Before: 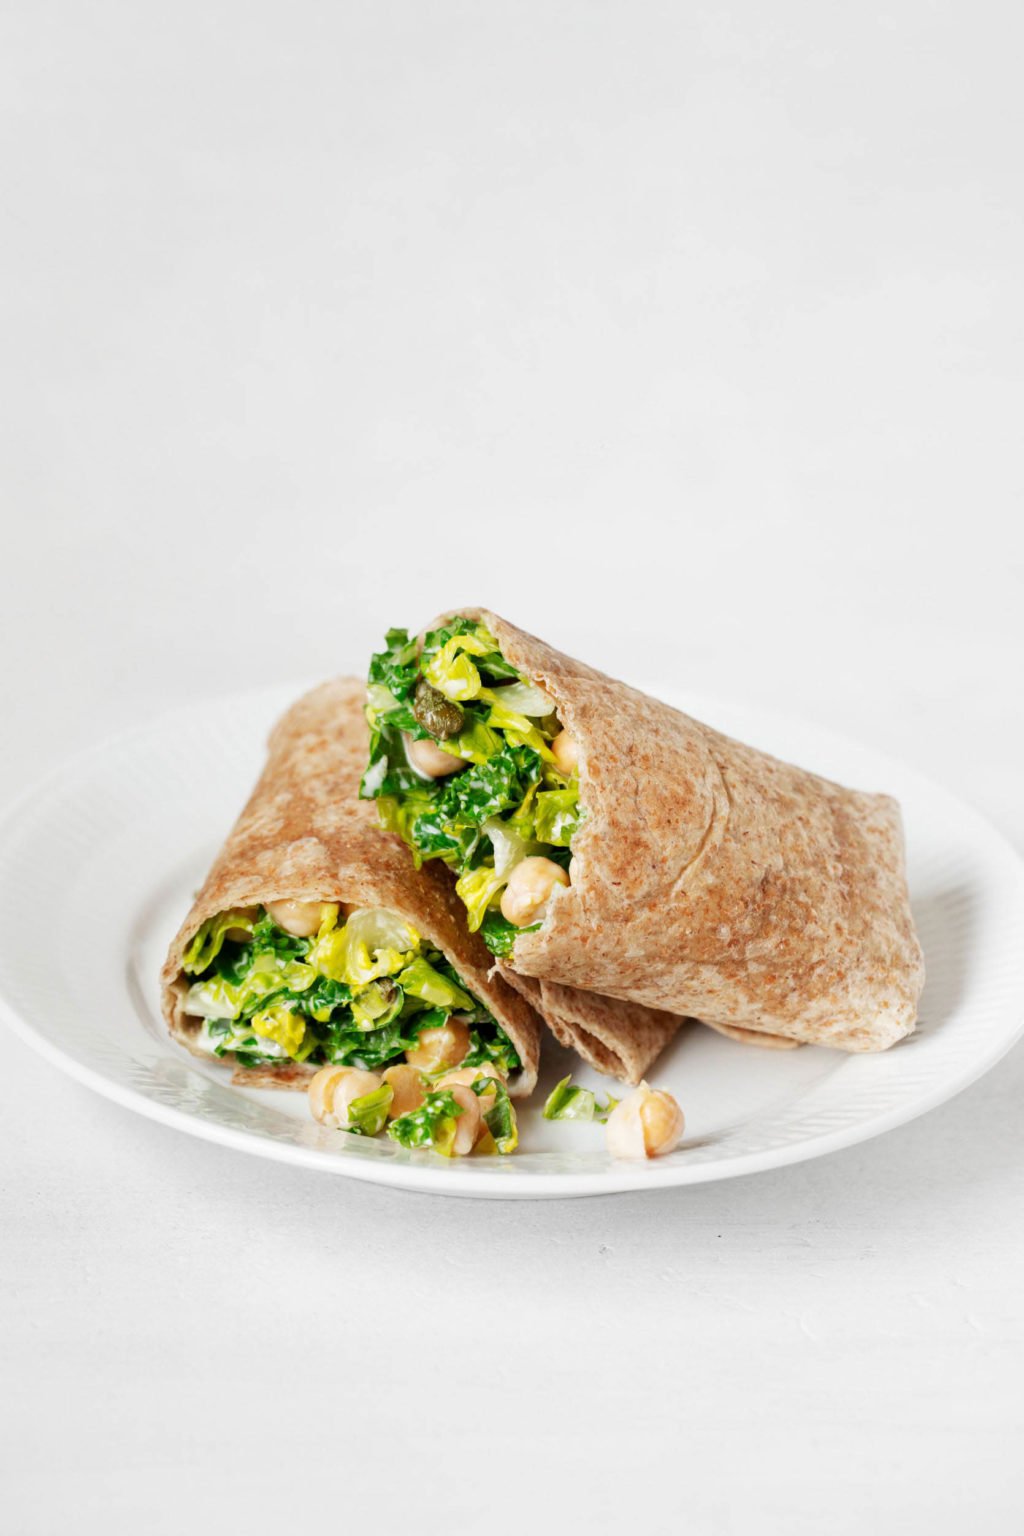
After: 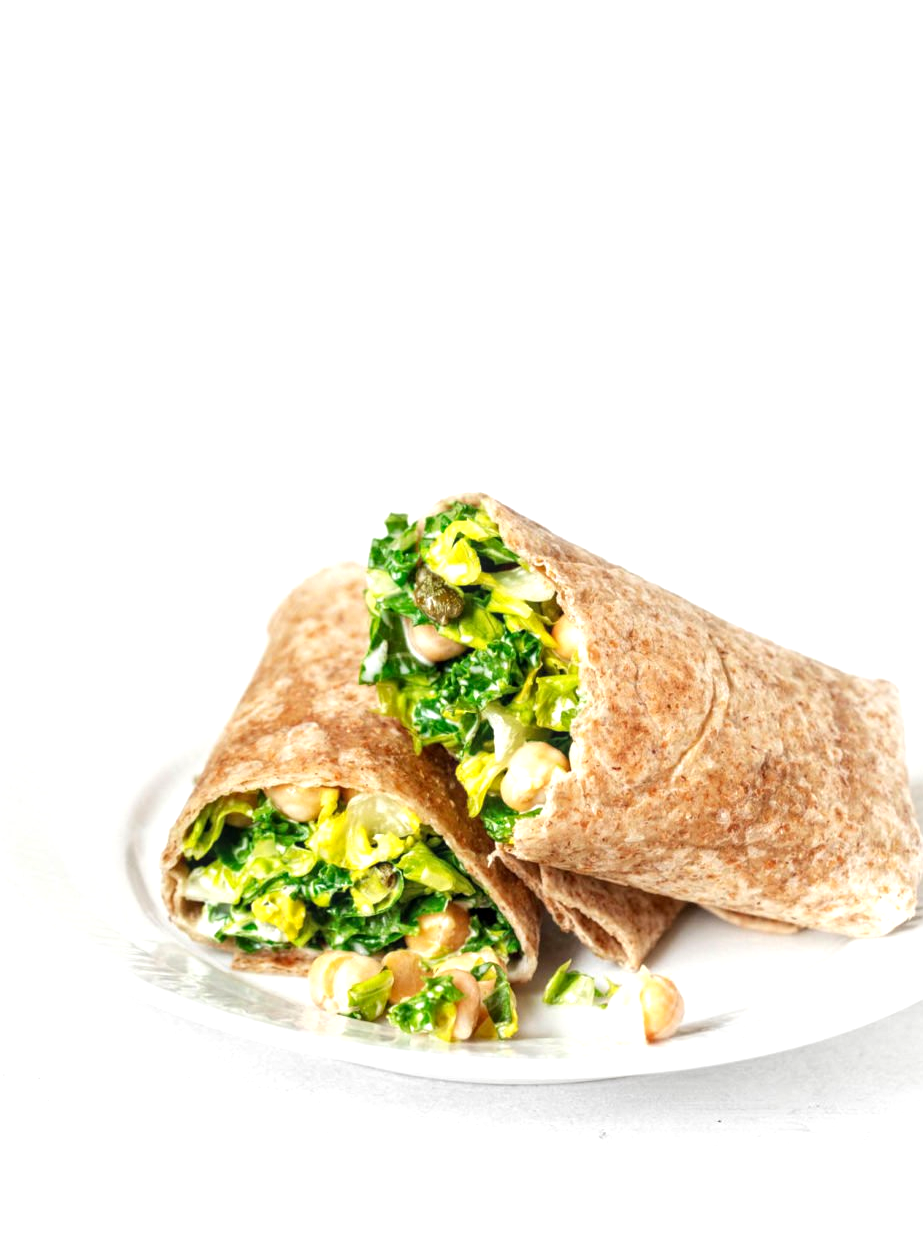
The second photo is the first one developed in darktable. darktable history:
exposure: exposure 0.558 EV, compensate exposure bias true, compensate highlight preservation false
local contrast: on, module defaults
crop: top 7.524%, right 9.815%, bottom 11.922%
